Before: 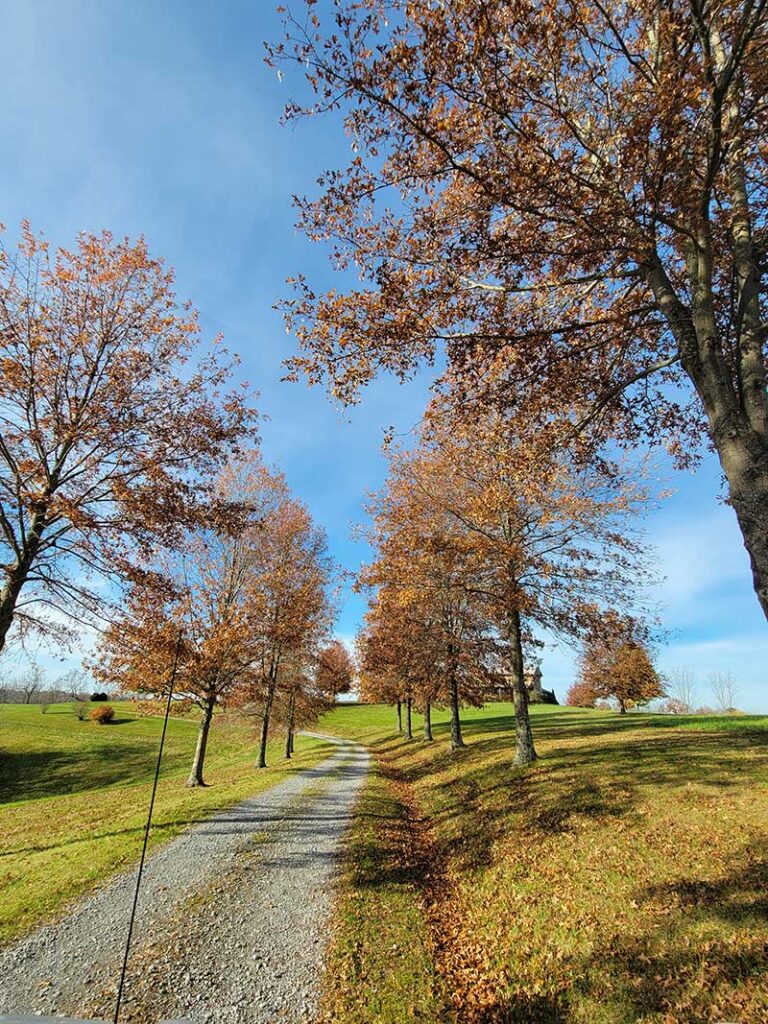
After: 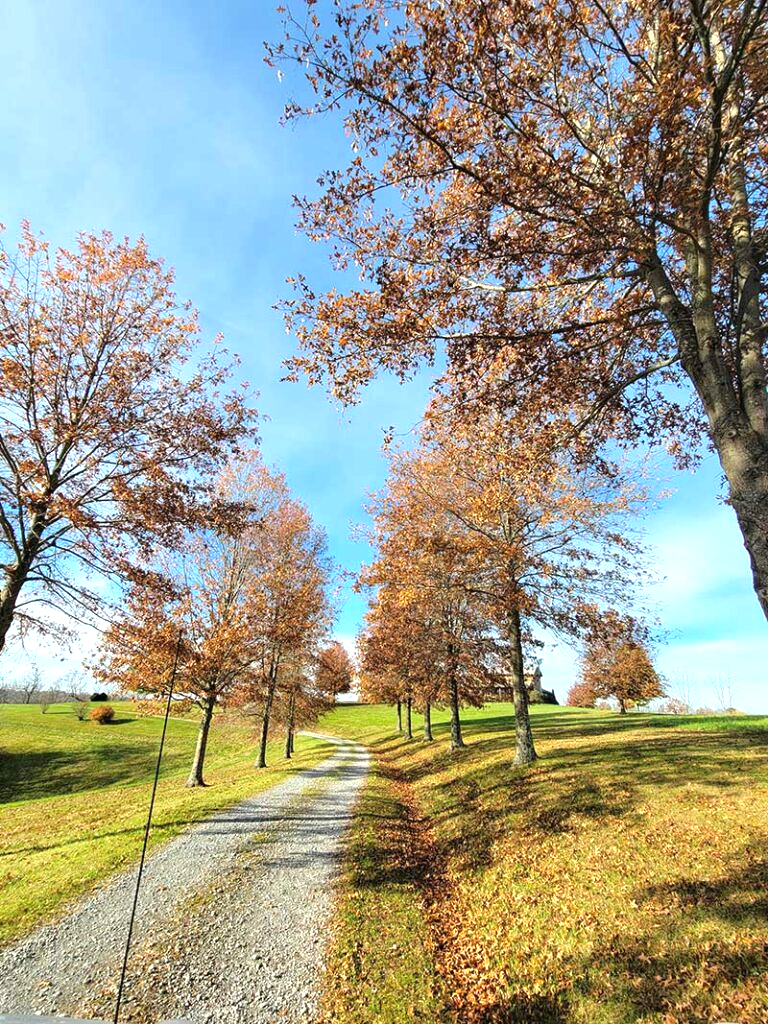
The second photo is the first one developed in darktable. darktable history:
tone equalizer: edges refinement/feathering 500, mask exposure compensation -1.57 EV, preserve details no
exposure: exposure 0.699 EV, compensate exposure bias true, compensate highlight preservation false
